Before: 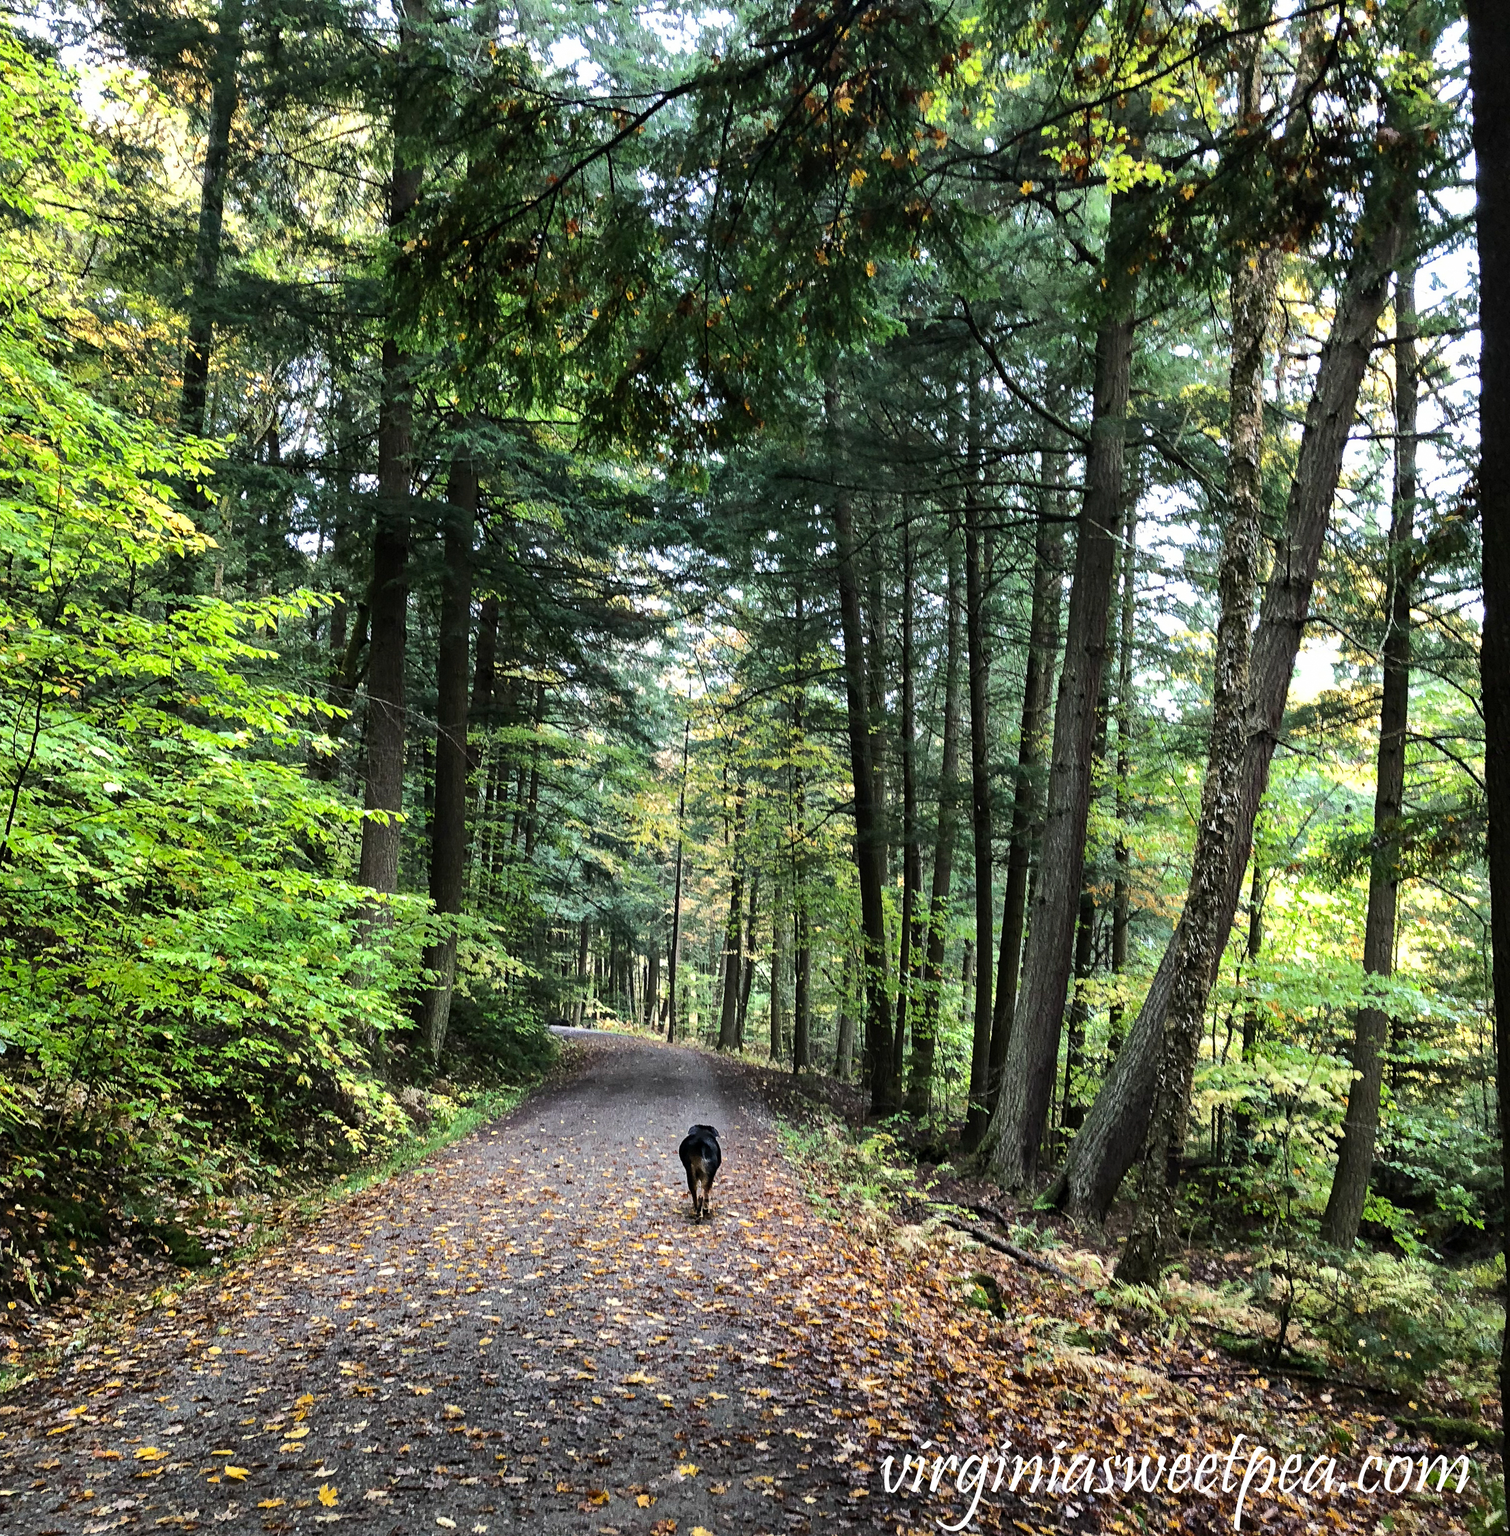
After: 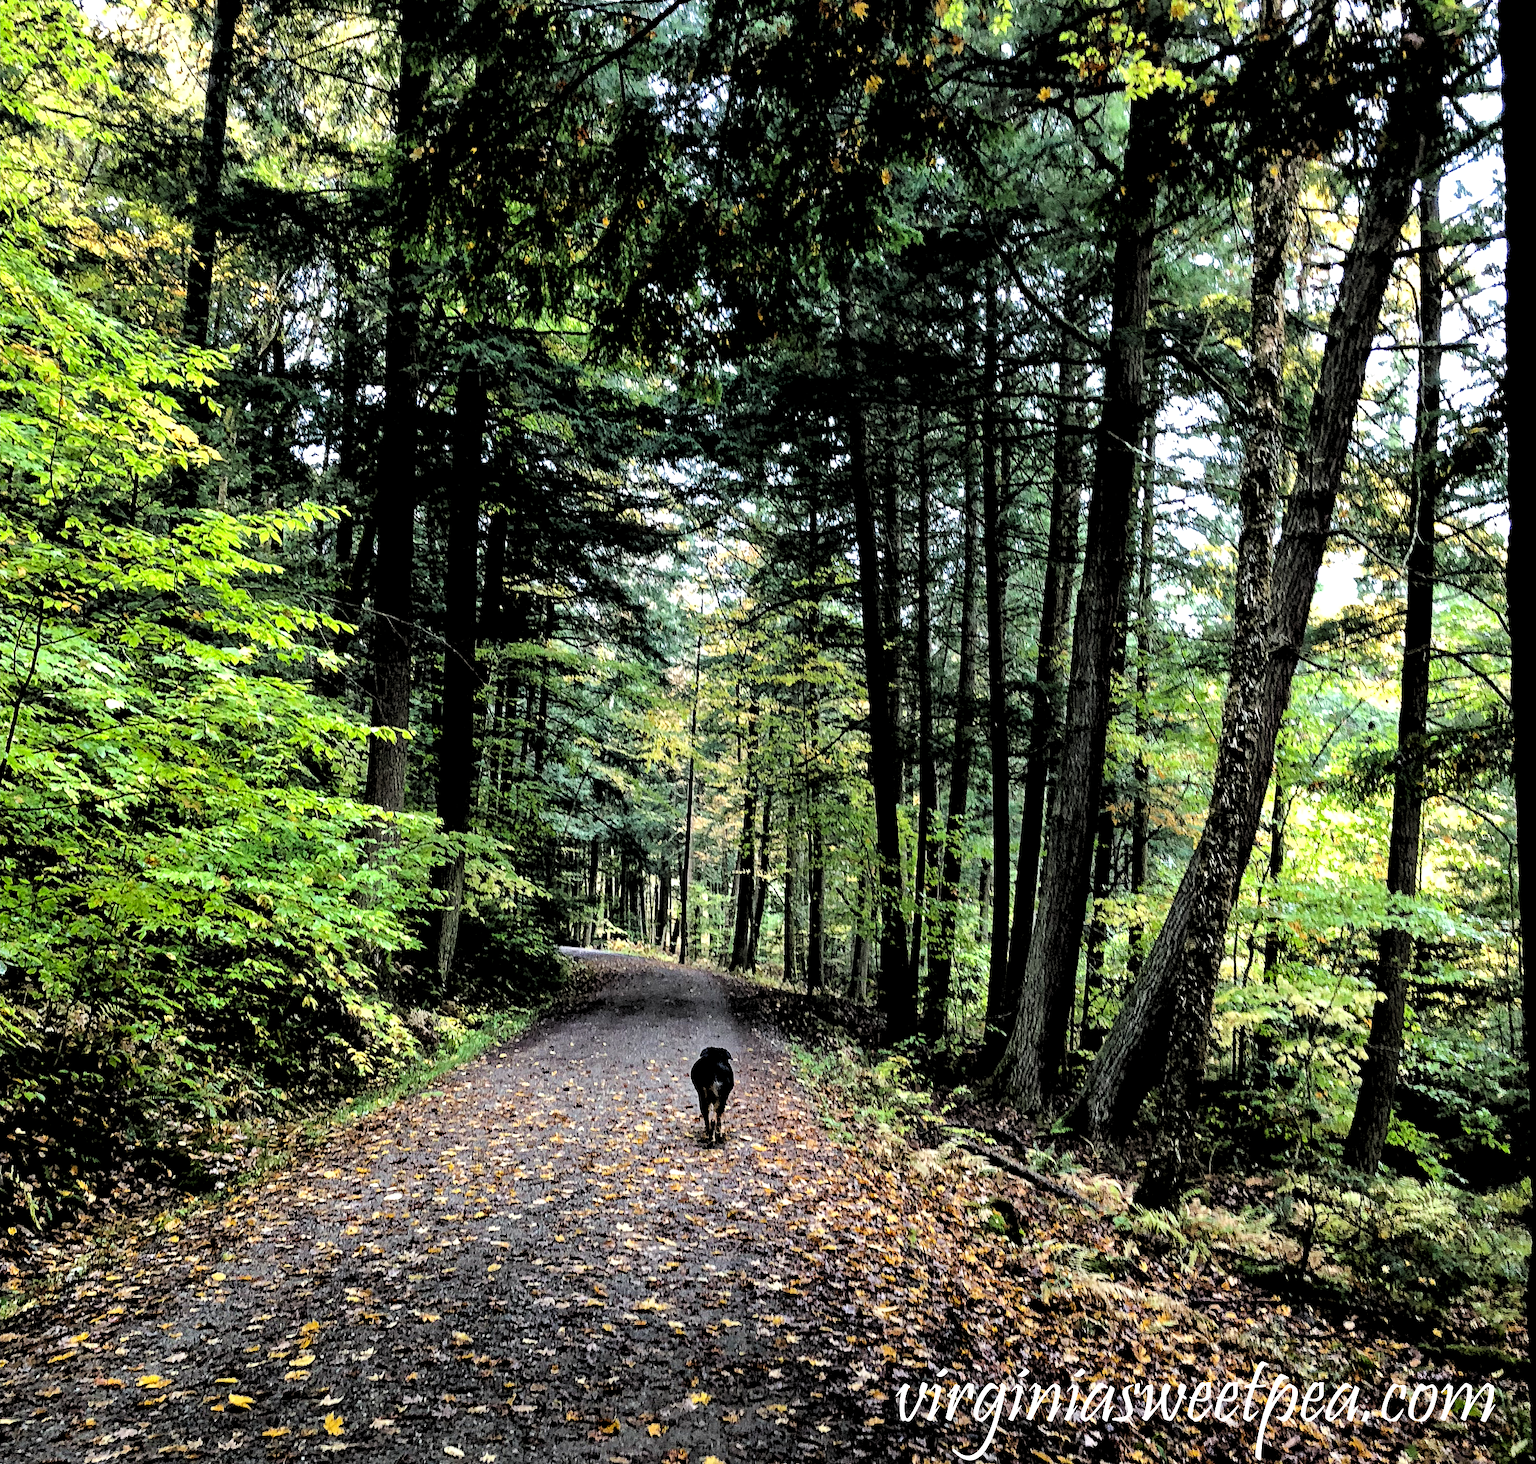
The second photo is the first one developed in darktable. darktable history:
rgb levels: levels [[0.034, 0.472, 0.904], [0, 0.5, 1], [0, 0.5, 1]]
tone equalizer: on, module defaults
haze removal: compatibility mode true, adaptive false
crop and rotate: top 6.25%
